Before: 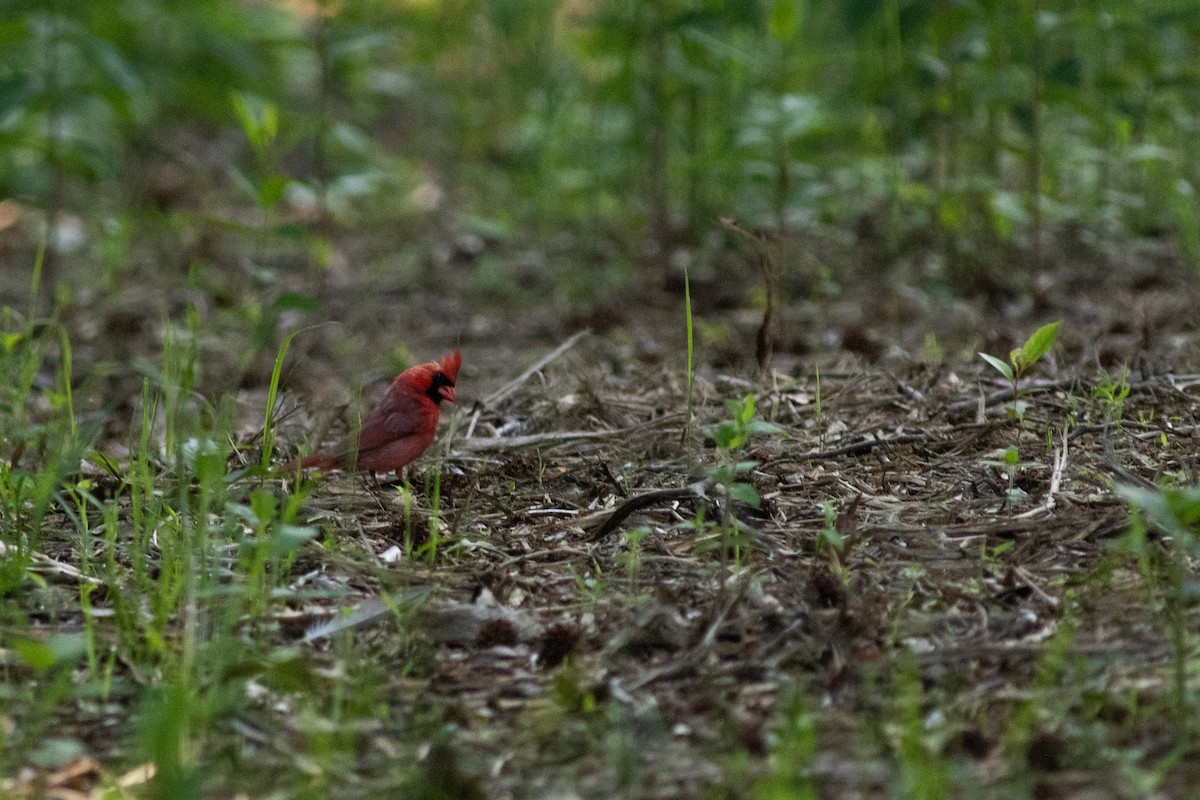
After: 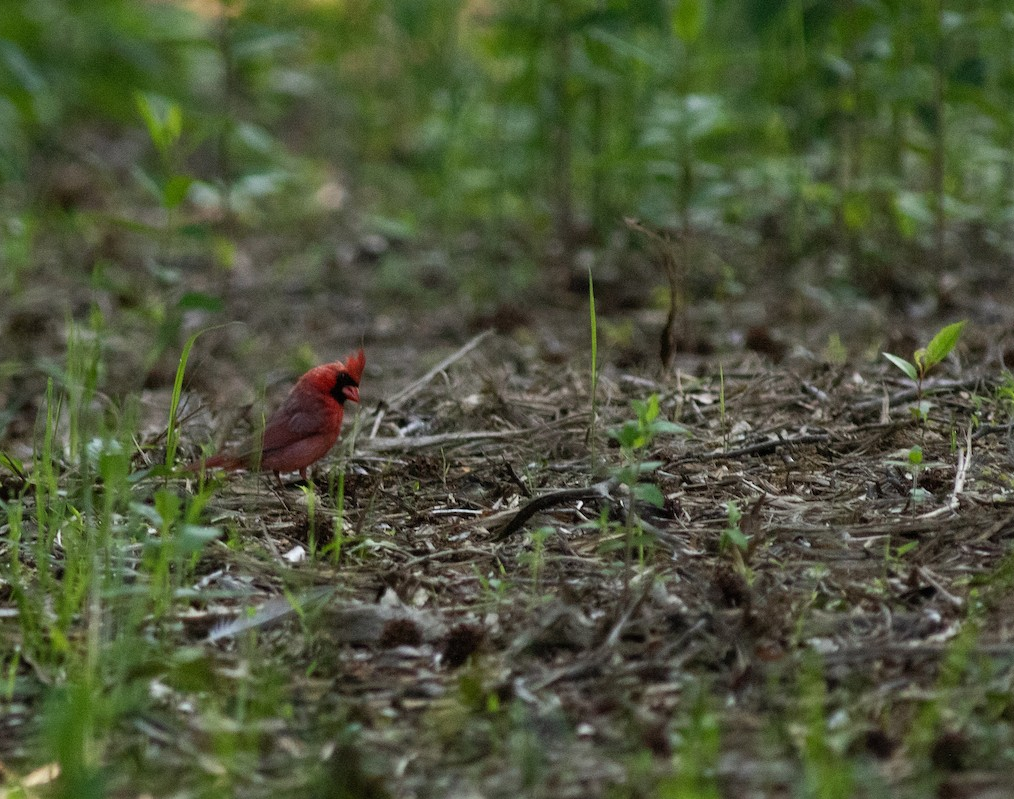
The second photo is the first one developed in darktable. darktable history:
crop: left 8.044%, right 7.426%
